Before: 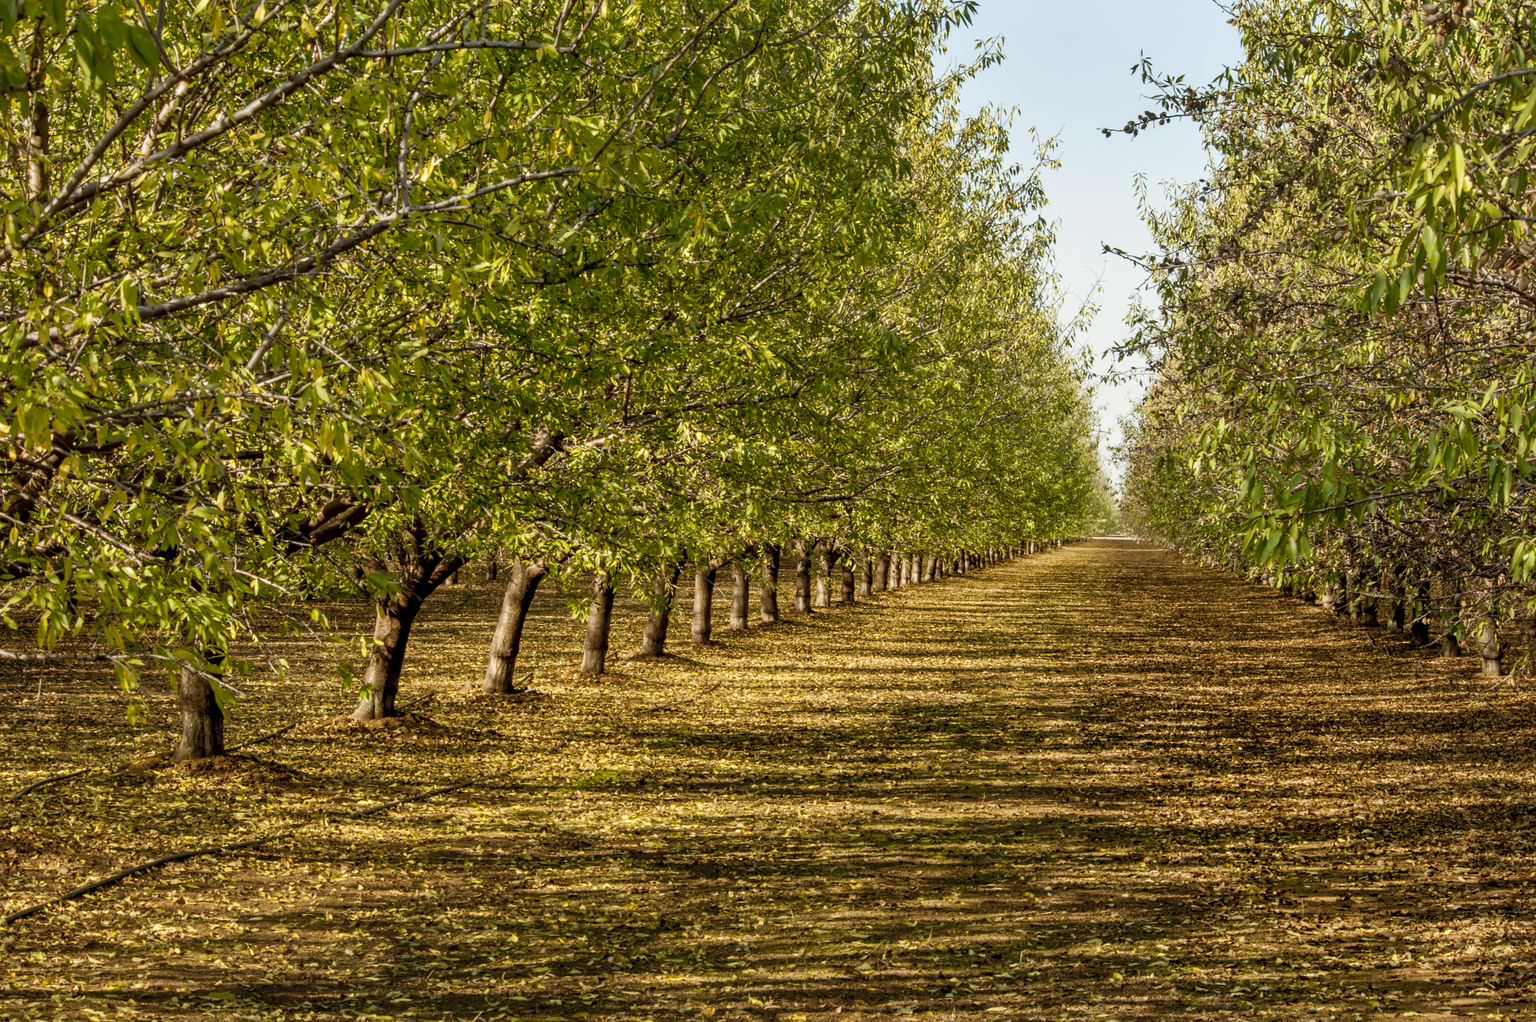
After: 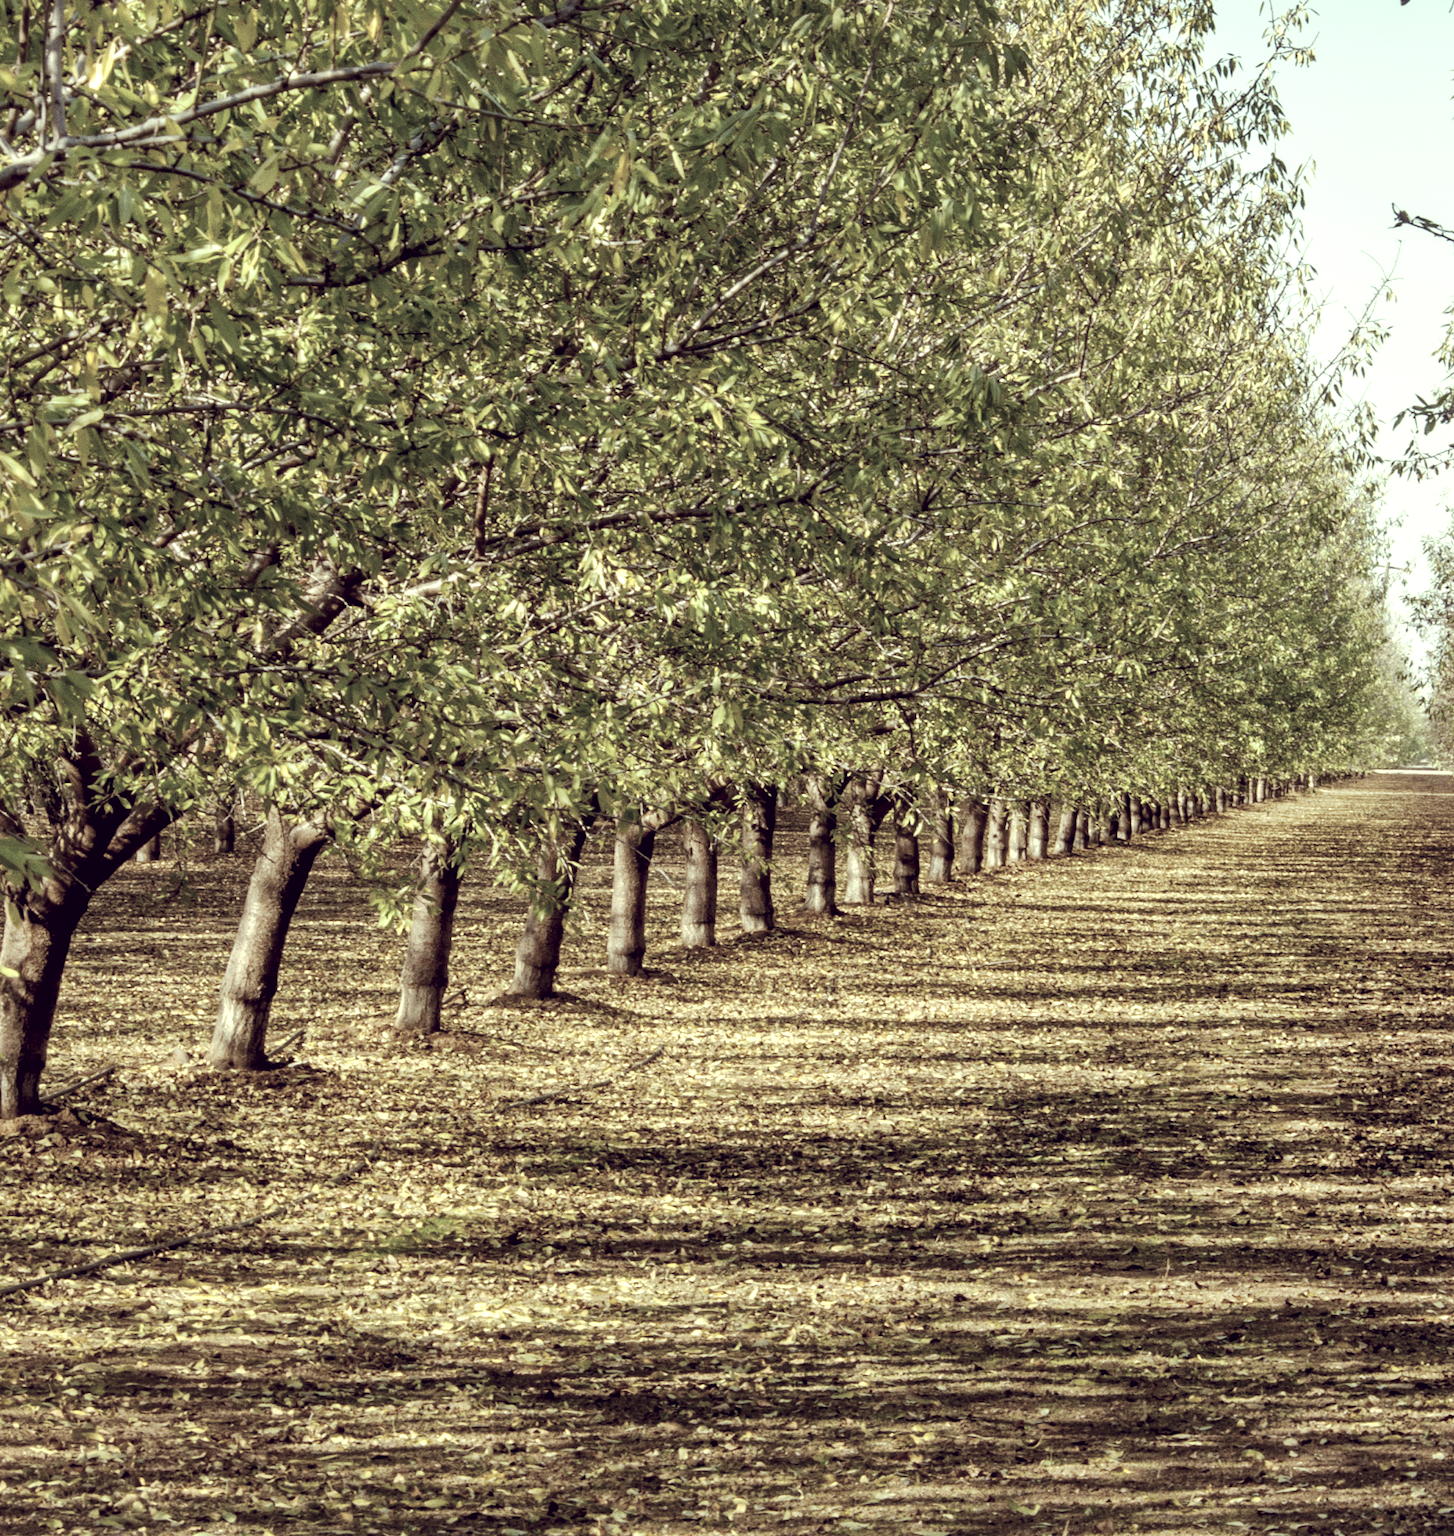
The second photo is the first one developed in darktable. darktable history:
tone curve: curves: ch0 [(0, 0) (0.003, 0.018) (0.011, 0.024) (0.025, 0.038) (0.044, 0.067) (0.069, 0.098) (0.1, 0.13) (0.136, 0.165) (0.177, 0.205) (0.224, 0.249) (0.277, 0.304) (0.335, 0.365) (0.399, 0.432) (0.468, 0.505) (0.543, 0.579) (0.623, 0.652) (0.709, 0.725) (0.801, 0.802) (0.898, 0.876) (1, 1)], preserve colors none
crop and rotate: angle 0.02°, left 24.353%, top 13.219%, right 26.156%, bottom 8.224%
color correction: highlights a* -20.17, highlights b* 20.27, shadows a* 20.03, shadows b* -20.46, saturation 0.43
grain: coarseness 0.47 ISO
local contrast: mode bilateral grid, contrast 20, coarseness 50, detail 120%, midtone range 0.2
exposure: black level correction 0, exposure 0.7 EV, compensate exposure bias true, compensate highlight preservation false
